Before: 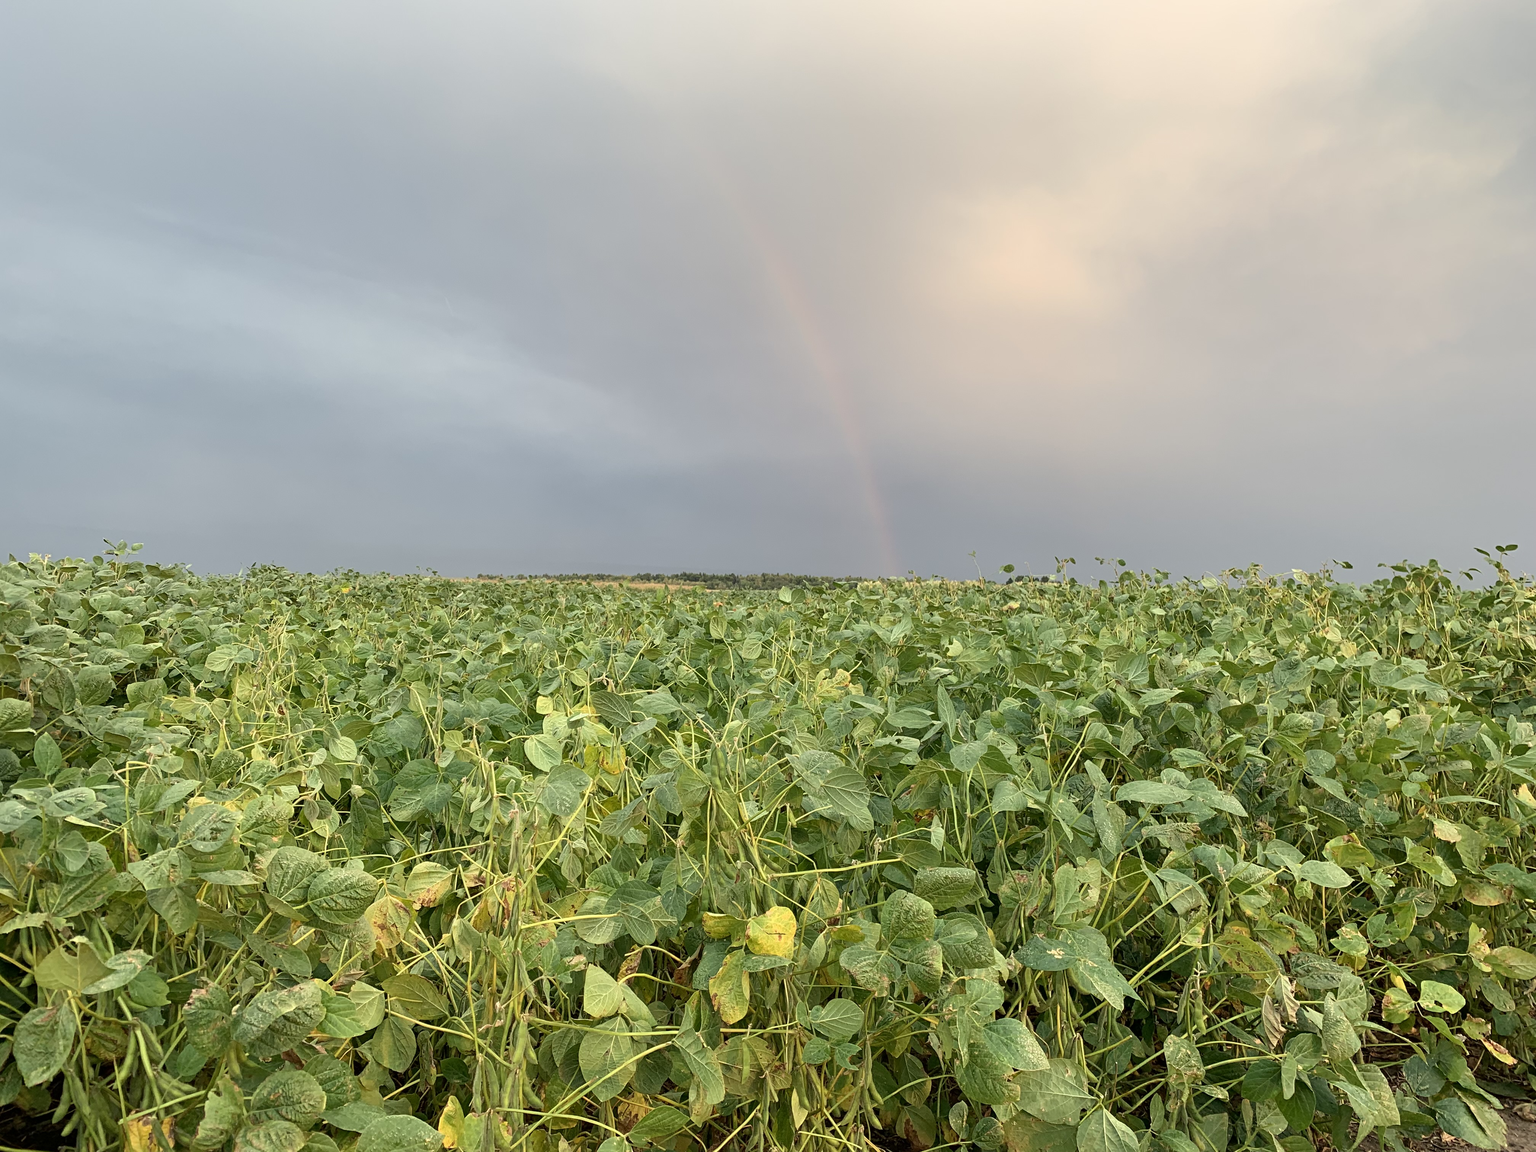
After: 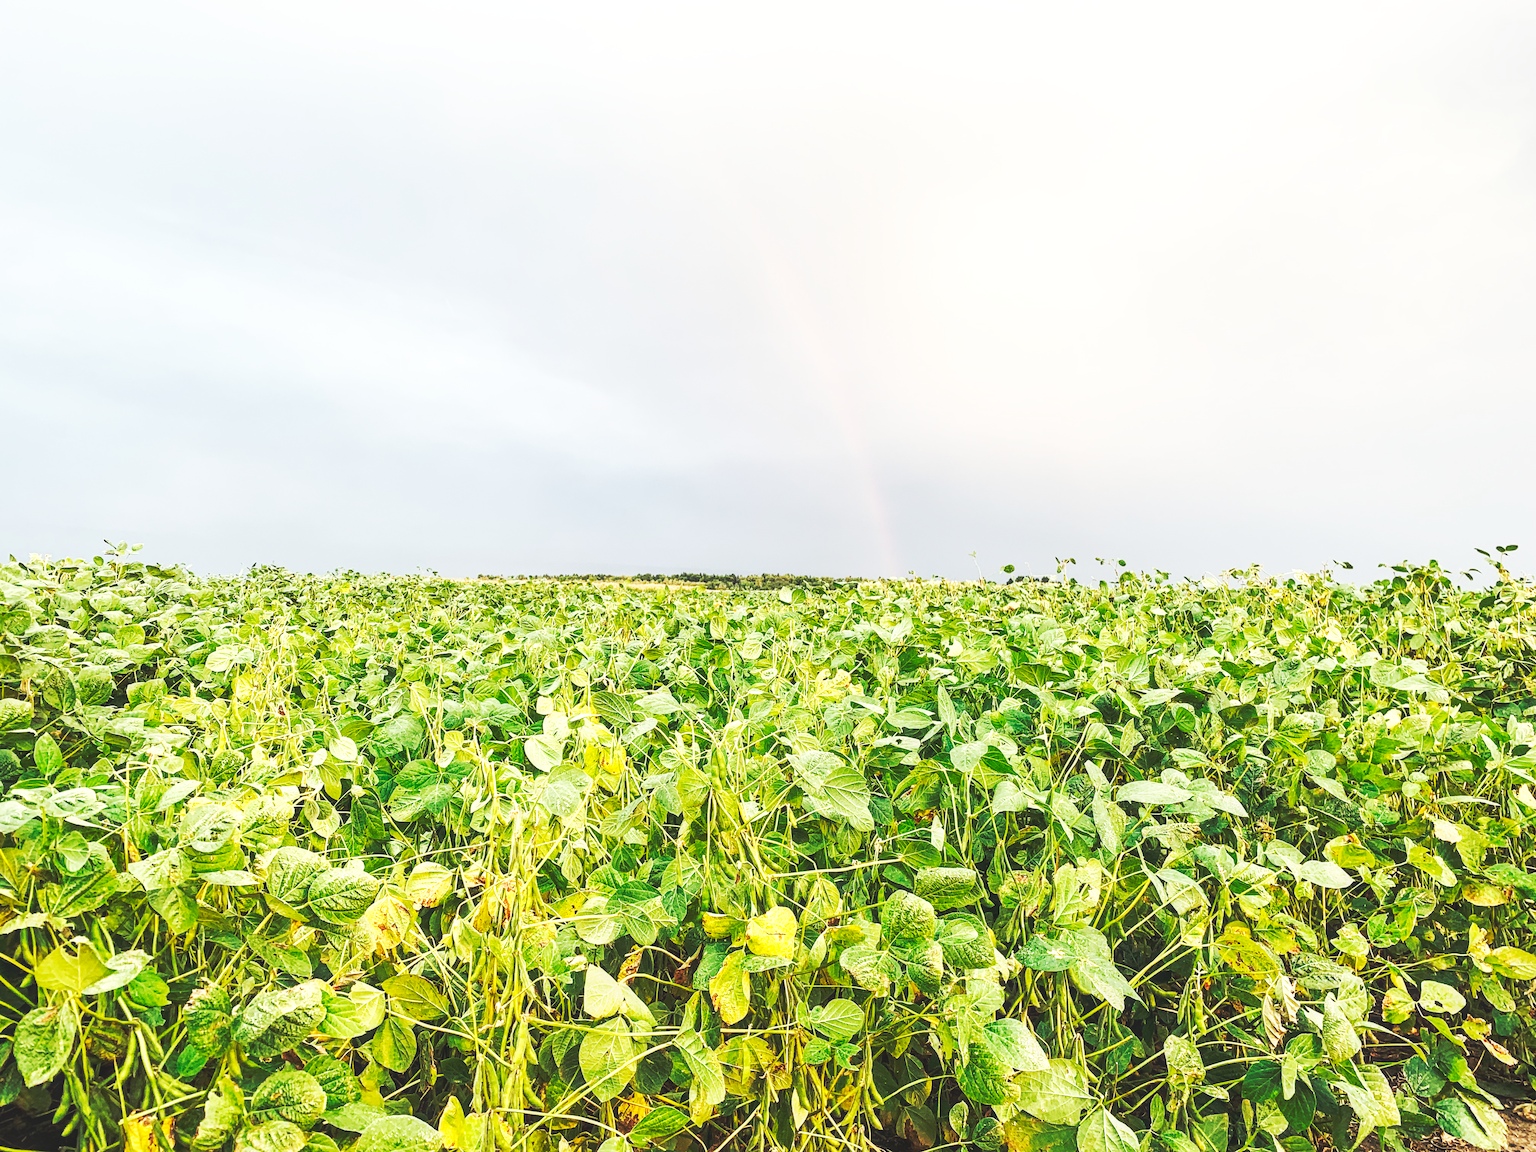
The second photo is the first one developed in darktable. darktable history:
base curve: curves: ch0 [(0, 0.015) (0.085, 0.116) (0.134, 0.298) (0.19, 0.545) (0.296, 0.764) (0.599, 0.982) (1, 1)], preserve colors none
local contrast: on, module defaults
